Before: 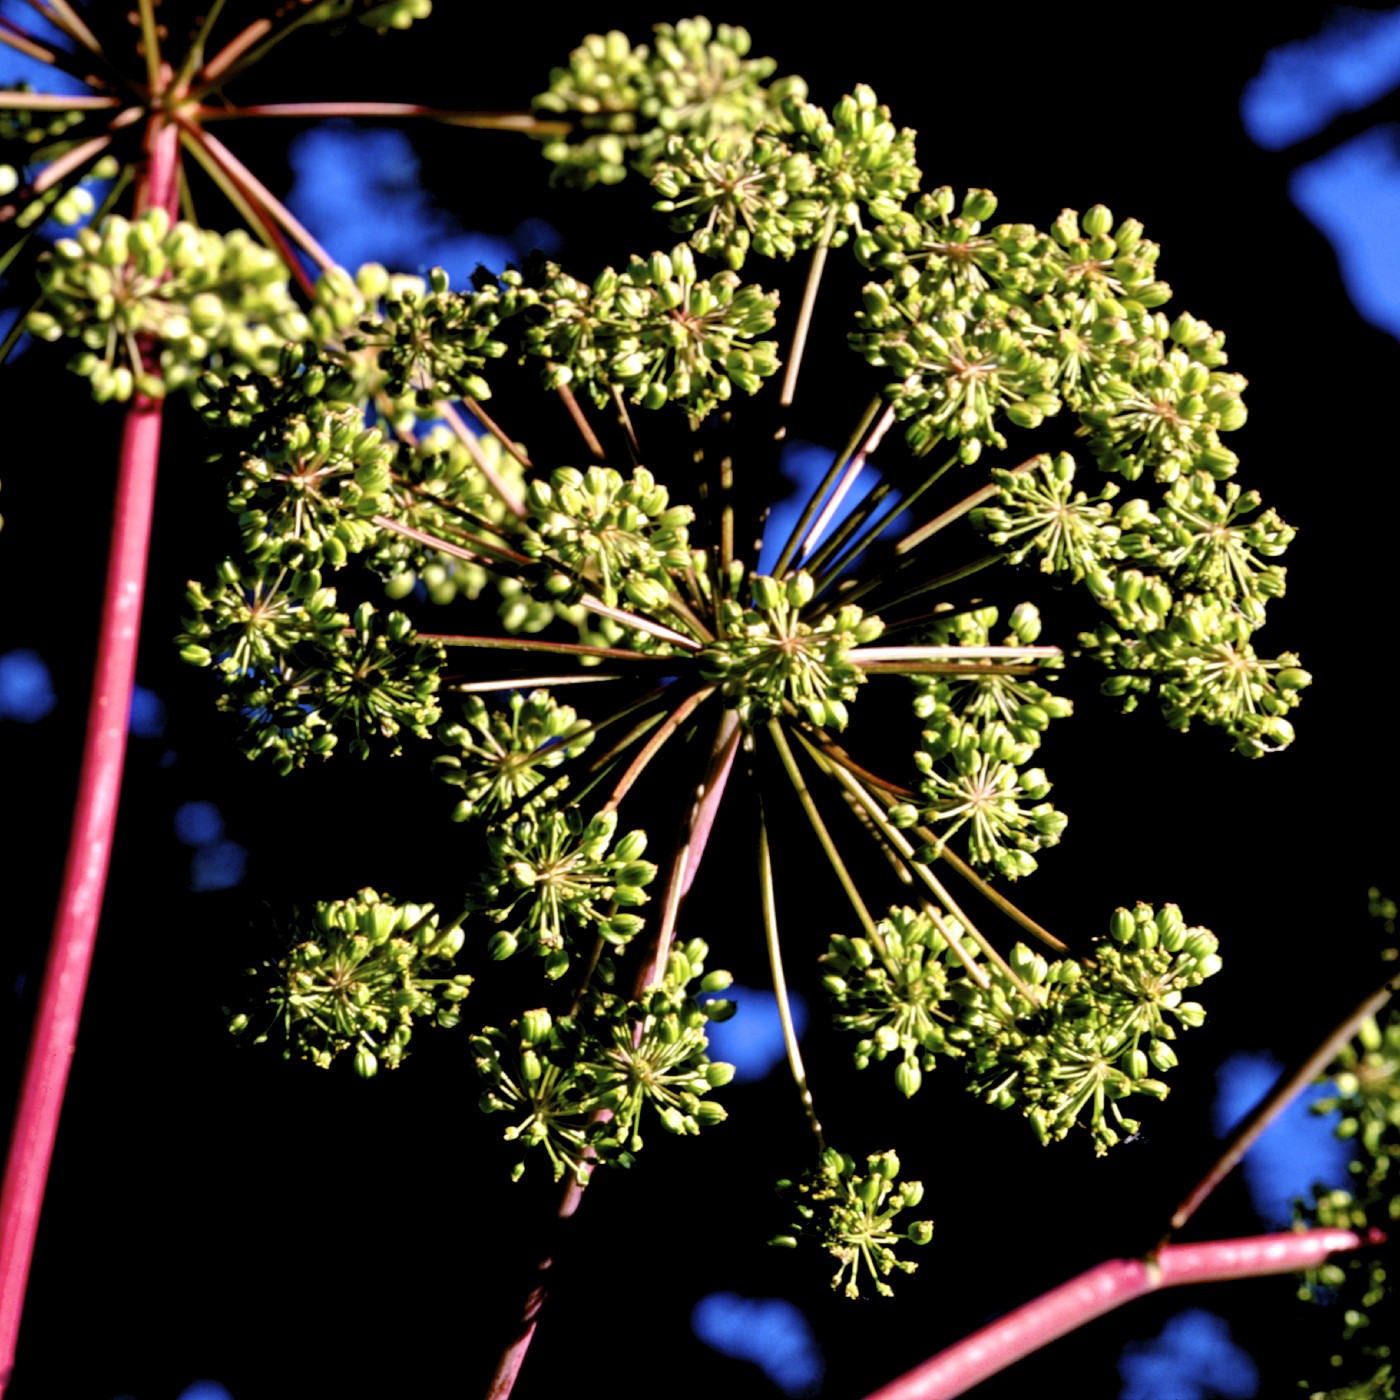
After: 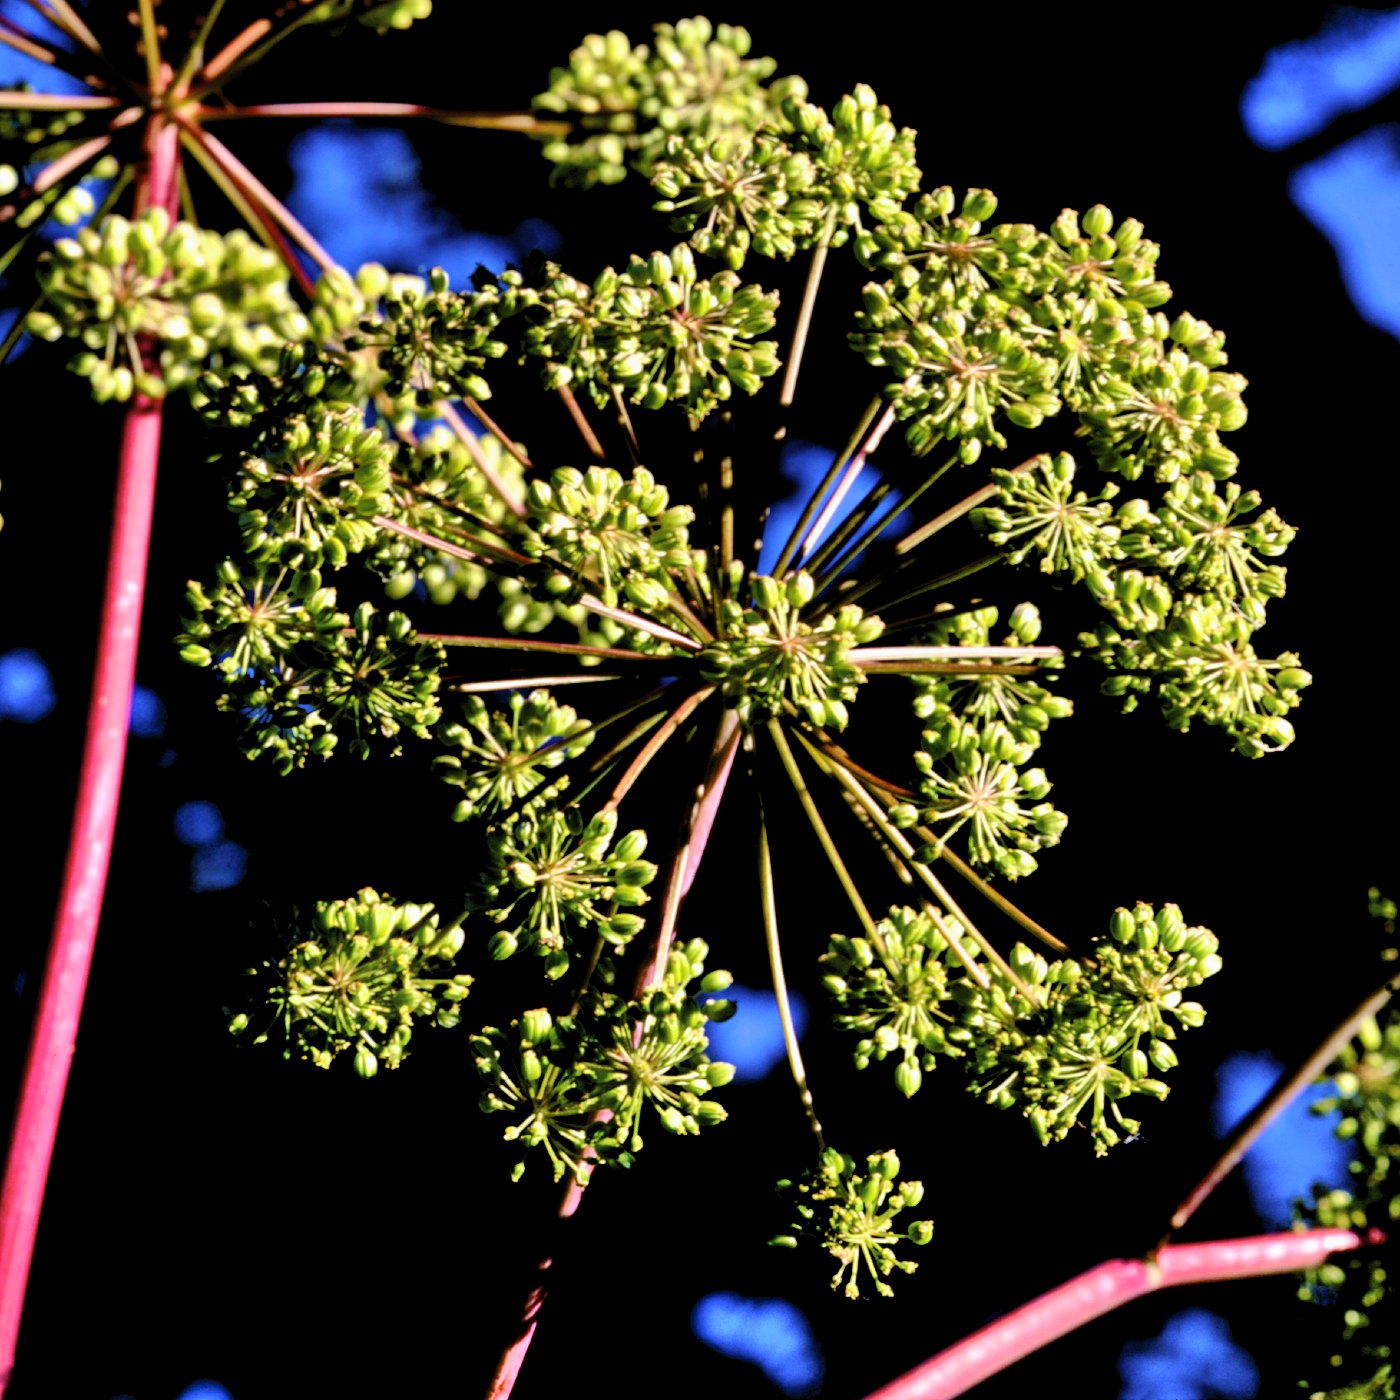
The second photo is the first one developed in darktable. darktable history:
shadows and highlights: shadows 43.71, white point adjustment -1.46, soften with gaussian
color balance rgb: global vibrance 20%
